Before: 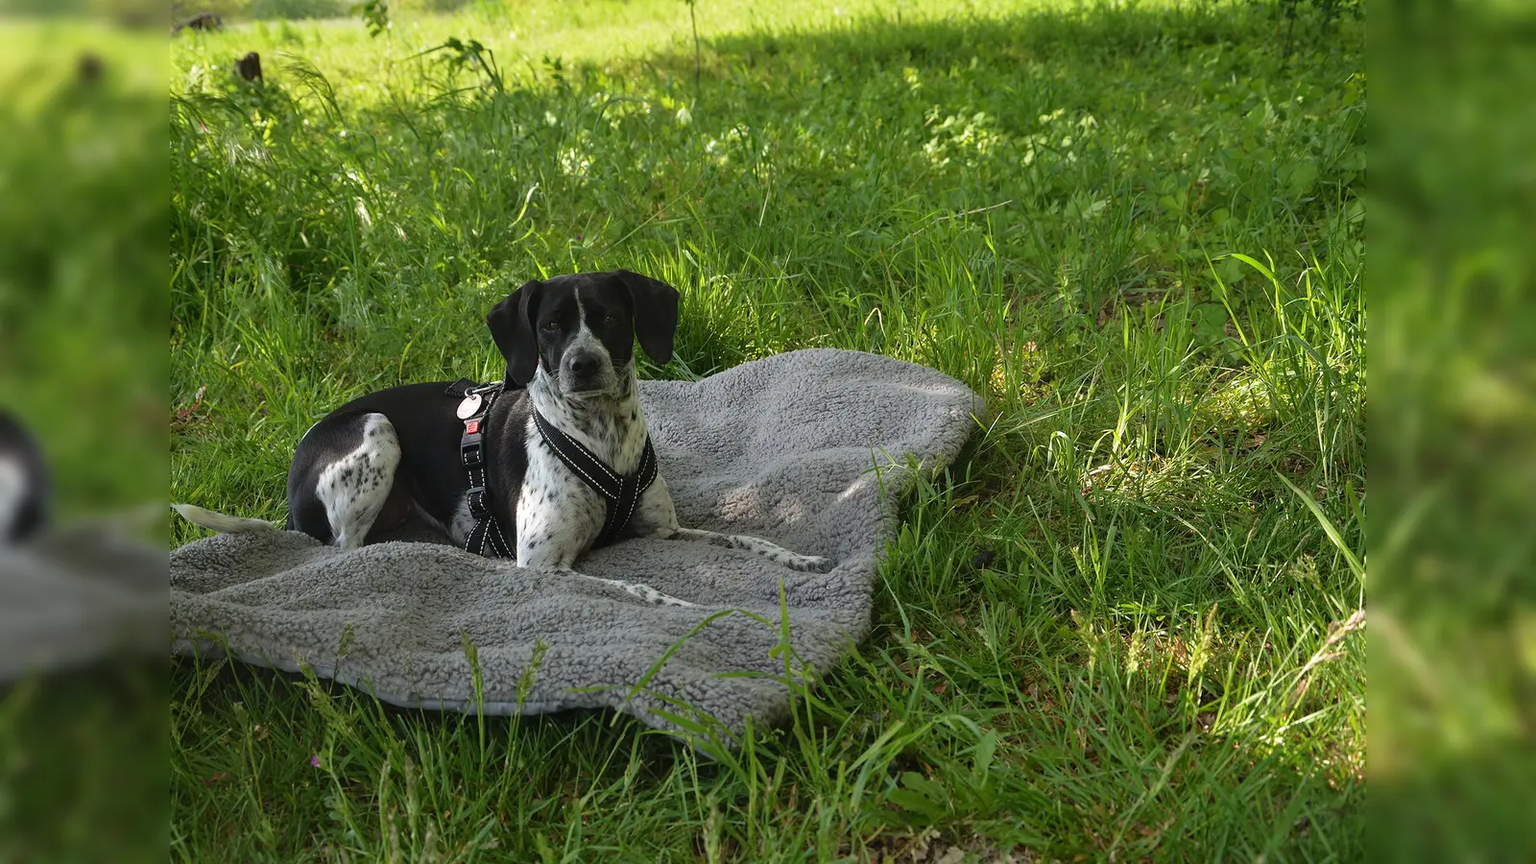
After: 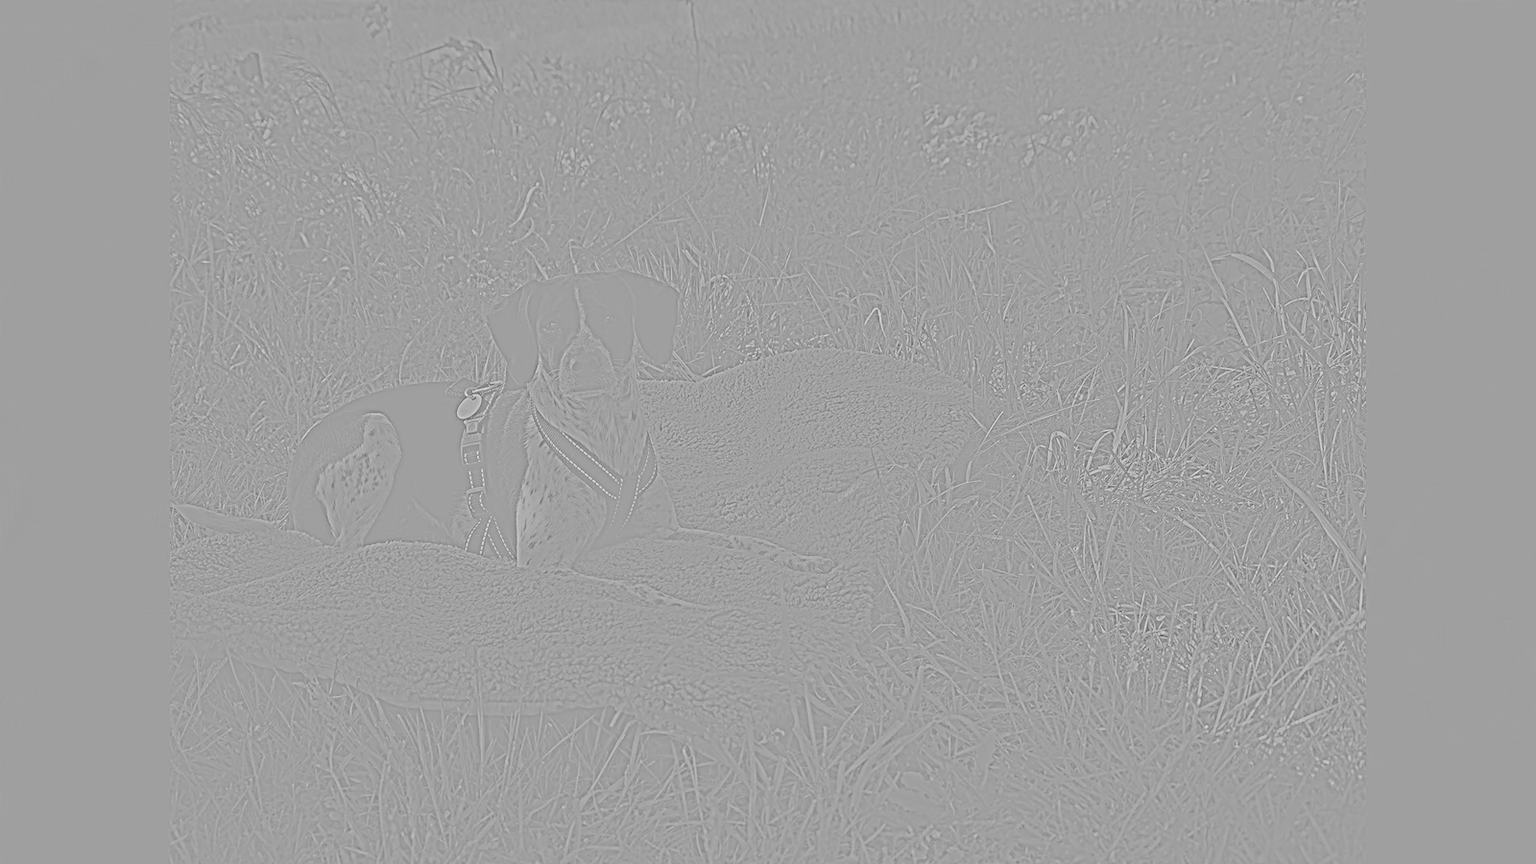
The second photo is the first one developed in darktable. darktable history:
base curve: curves: ch0 [(0, 0) (0.028, 0.03) (0.121, 0.232) (0.46, 0.748) (0.859, 0.968) (1, 1)], preserve colors none
highpass: sharpness 5.84%, contrast boost 8.44%
exposure: black level correction 0.001, exposure 0.5 EV, compensate exposure bias true, compensate highlight preservation false
